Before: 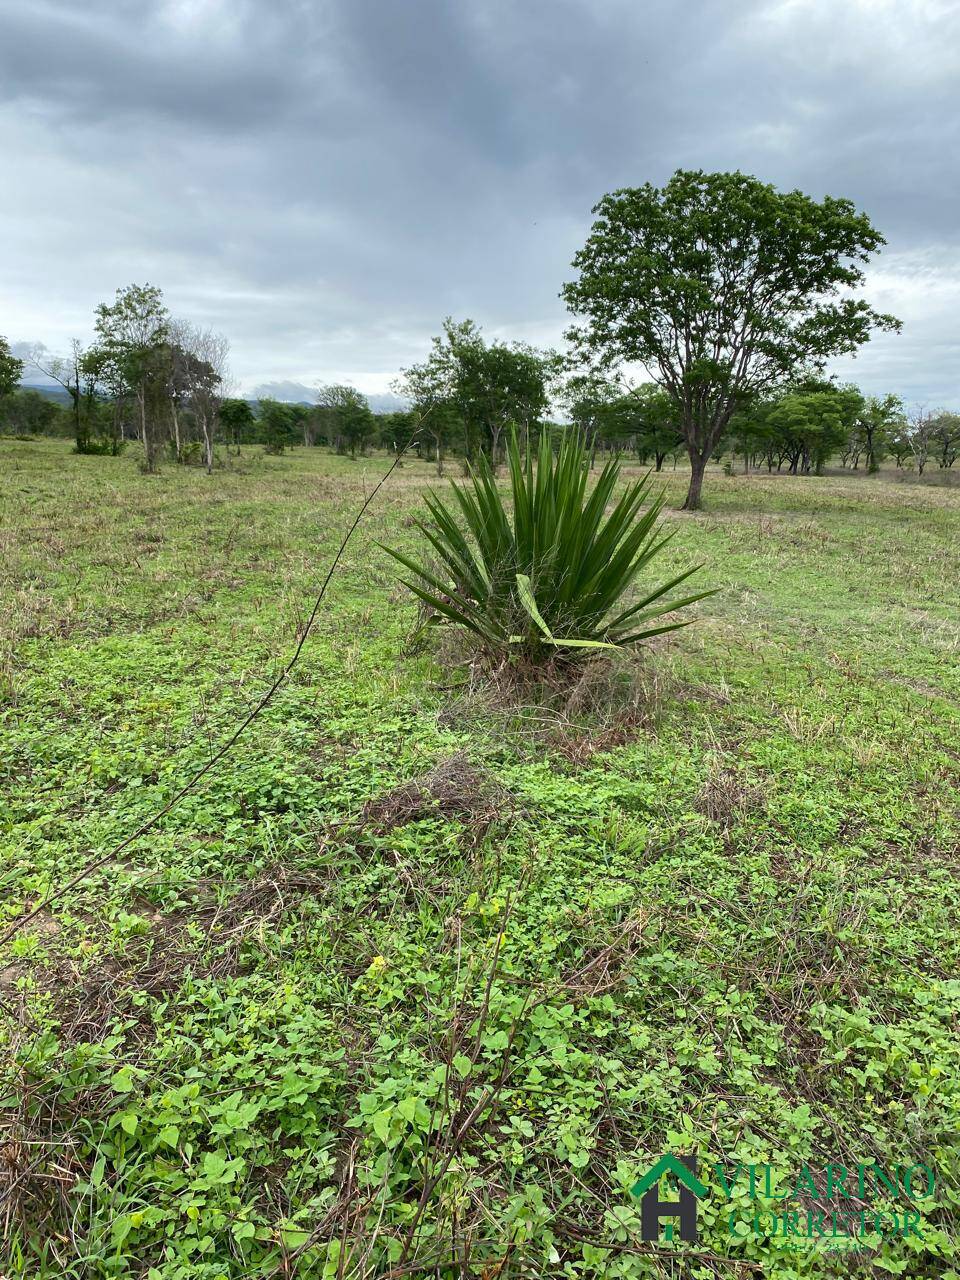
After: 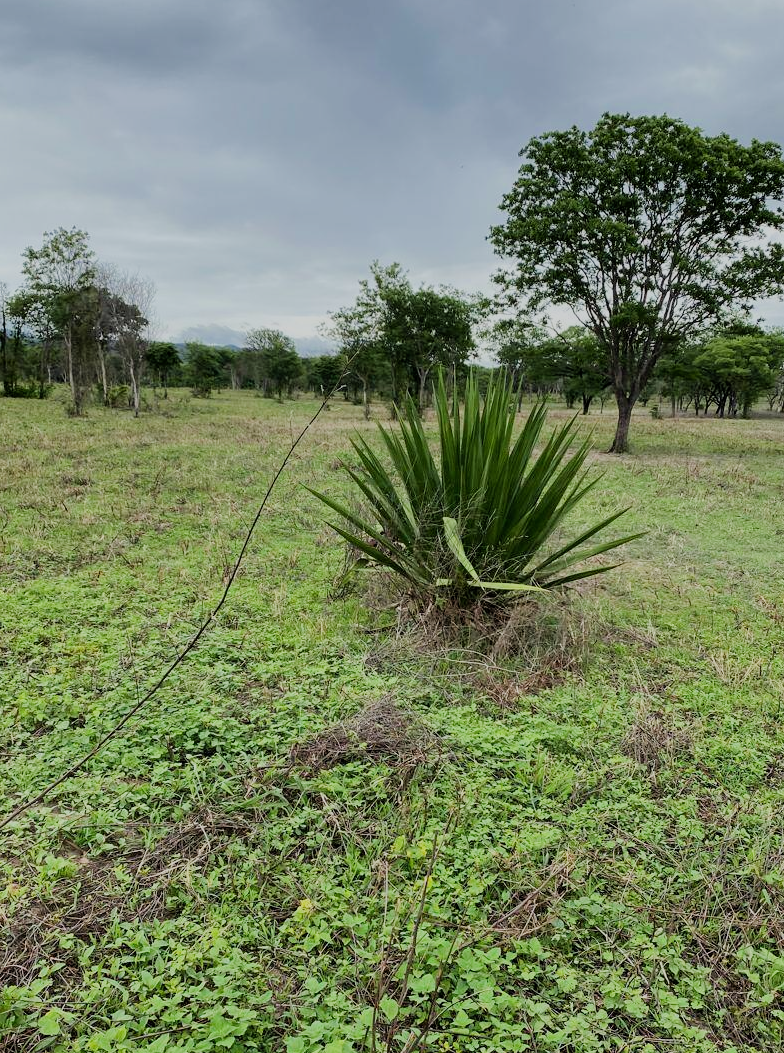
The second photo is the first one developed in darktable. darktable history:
filmic rgb: black relative exposure -7.23 EV, white relative exposure 5.39 EV, hardness 3.02
crop and rotate: left 7.656%, top 4.458%, right 10.622%, bottom 13.262%
